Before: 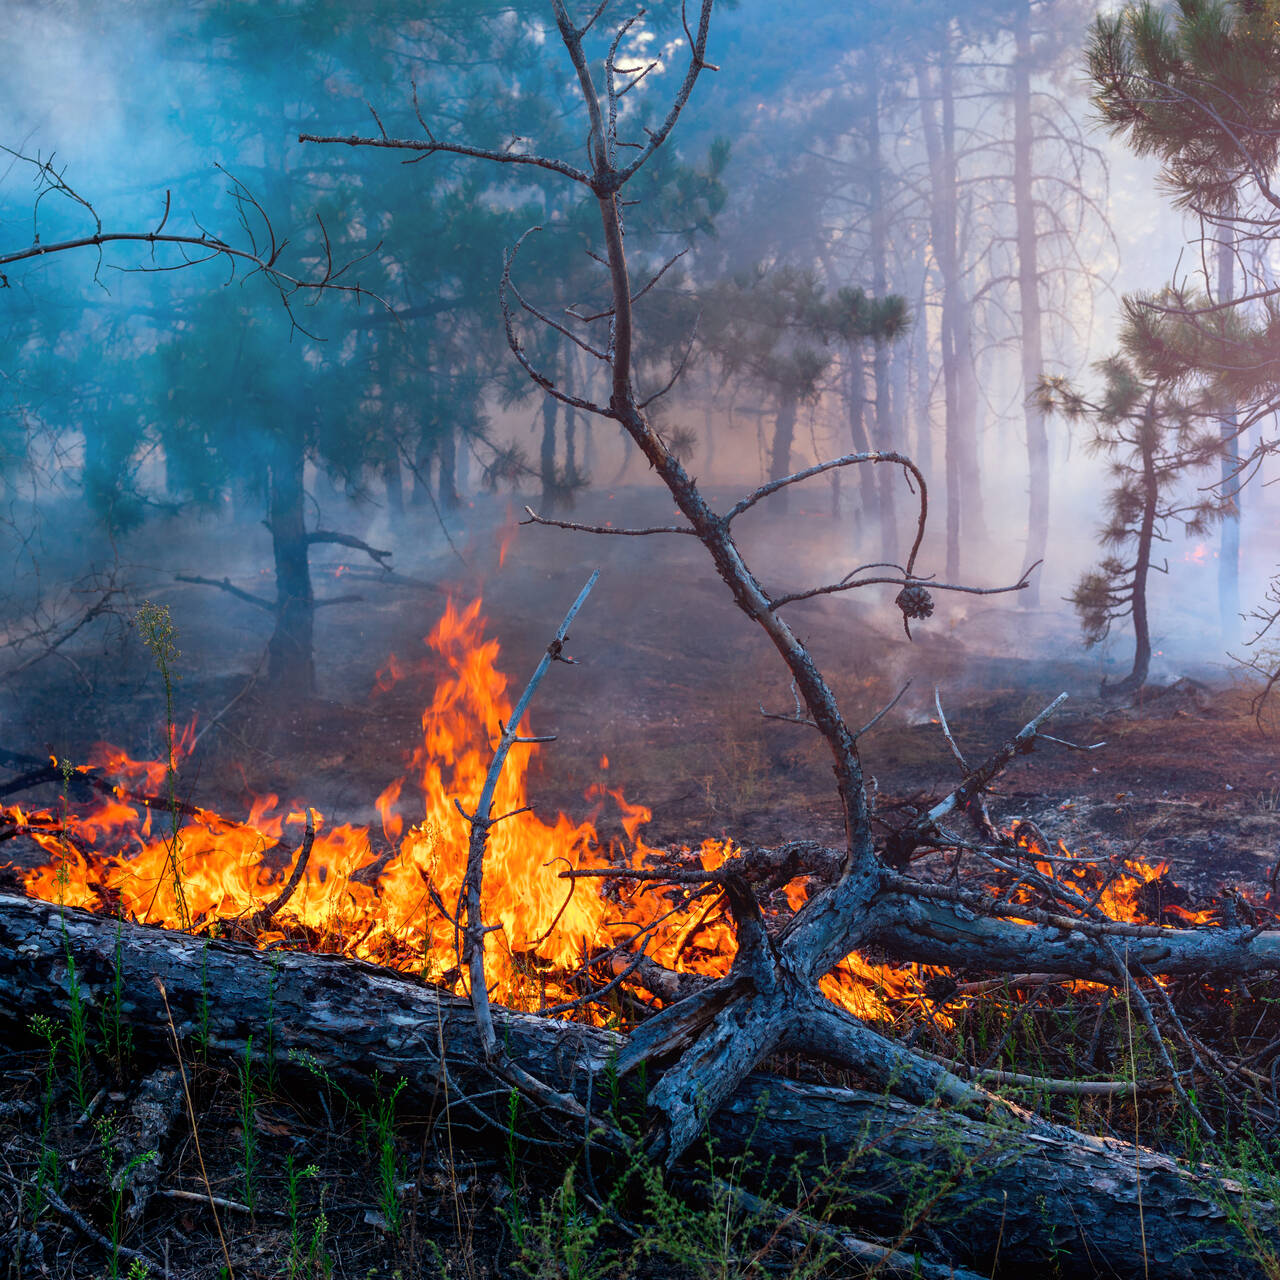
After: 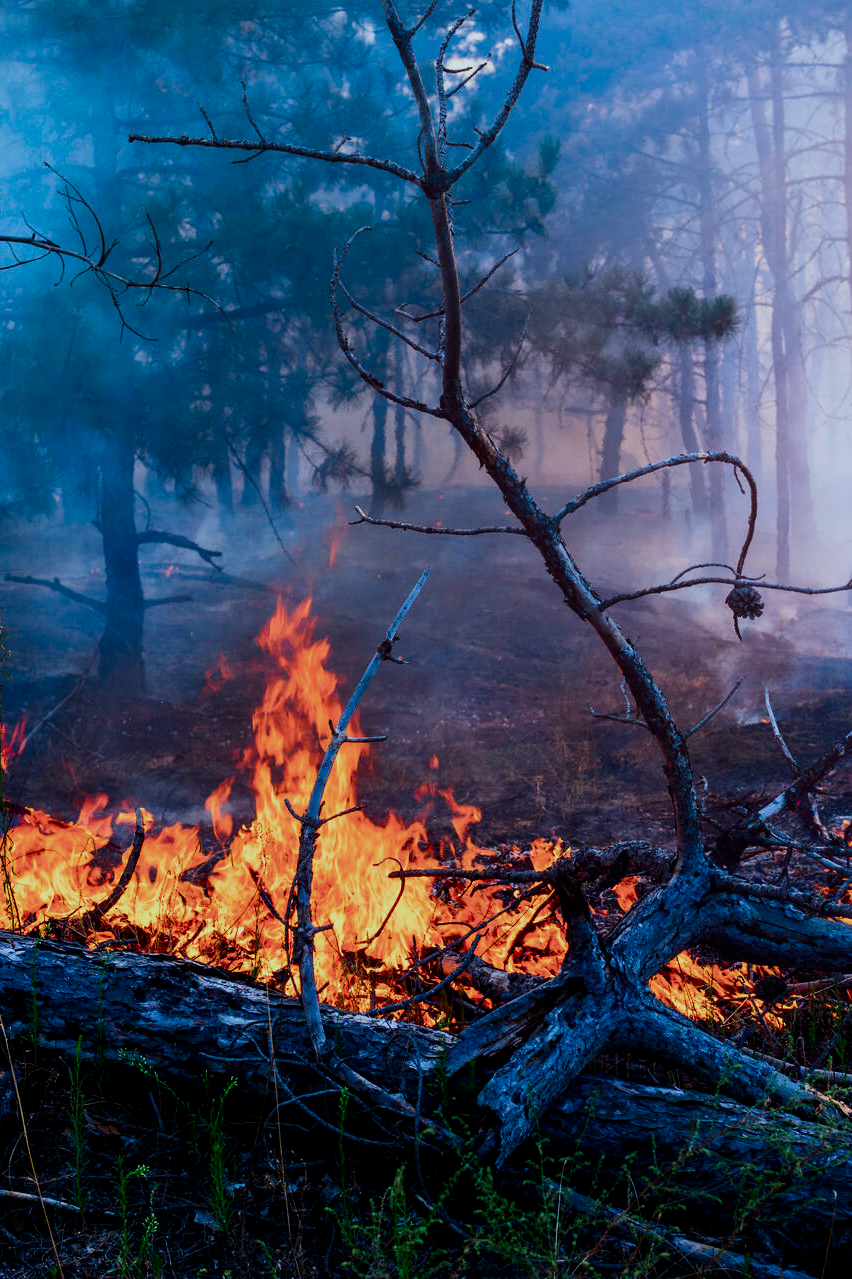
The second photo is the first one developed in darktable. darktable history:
filmic rgb: black relative exposure -7.44 EV, white relative exposure 4.87 EV, threshold 5.95 EV, hardness 3.4, color science v4 (2020), enable highlight reconstruction true
contrast brightness saturation: contrast 0.209, brightness -0.102, saturation 0.209
color calibration: x 0.369, y 0.382, temperature 4320.68 K
crop and rotate: left 13.359%, right 20.03%
